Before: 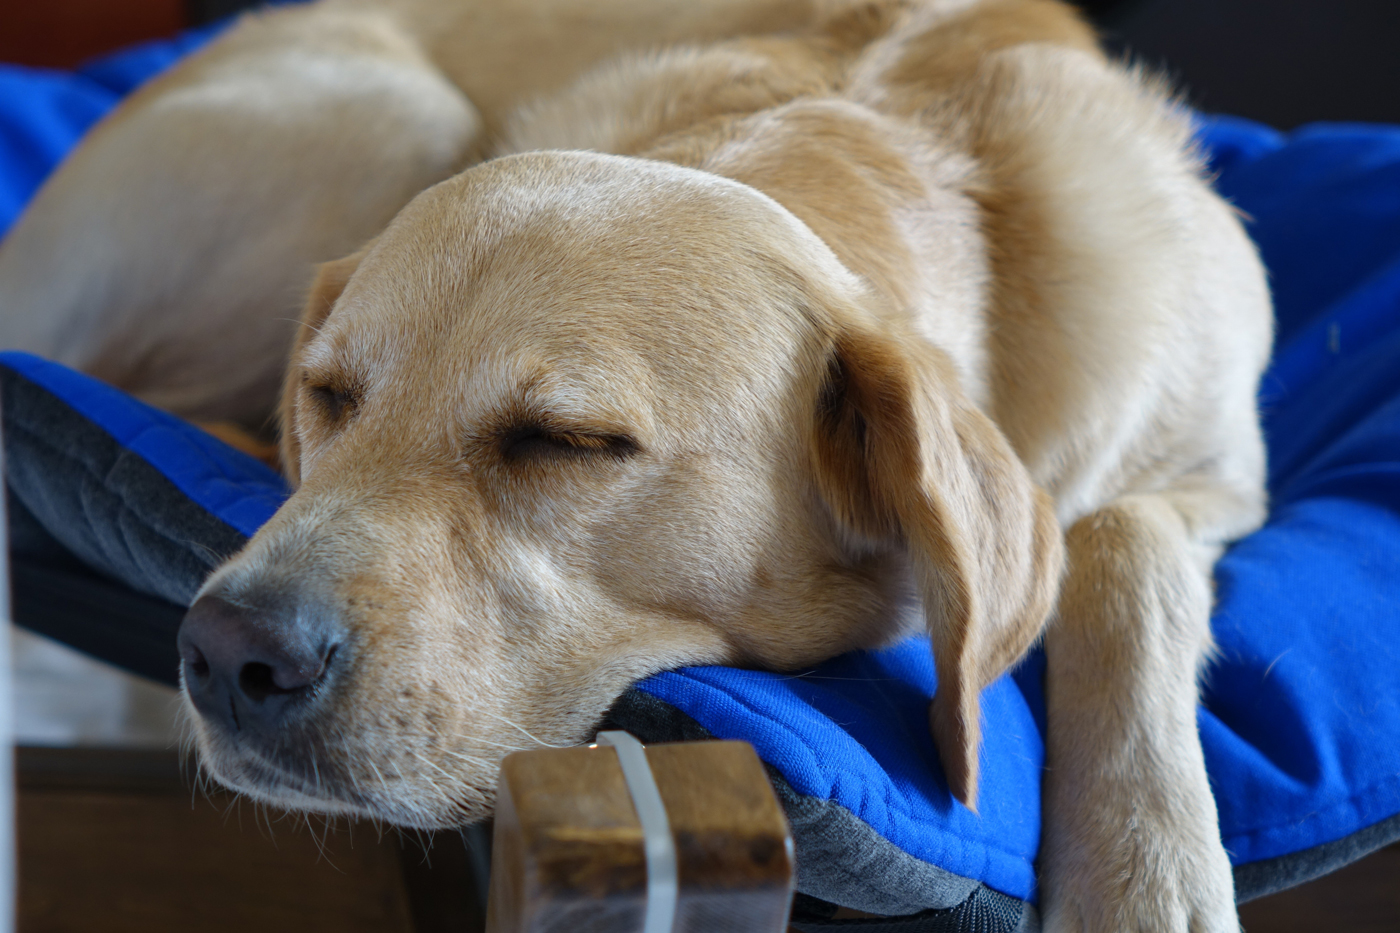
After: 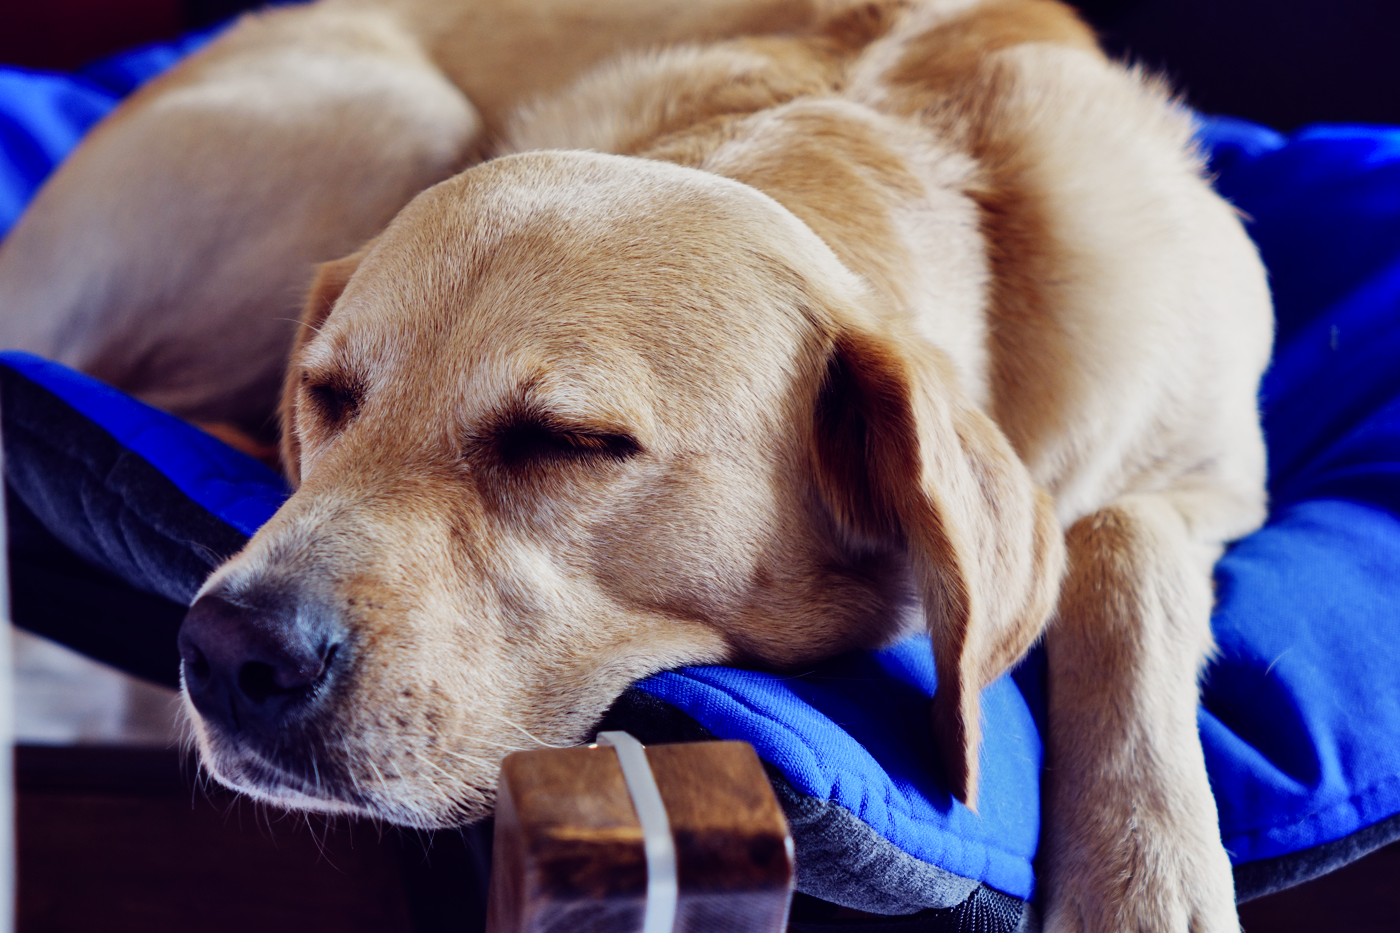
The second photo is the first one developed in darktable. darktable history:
sigmoid: contrast 1.8, skew -0.2, preserve hue 0%, red attenuation 0.1, red rotation 0.035, green attenuation 0.1, green rotation -0.017, blue attenuation 0.15, blue rotation -0.052, base primaries Rec2020
shadows and highlights: soften with gaussian
color balance: lift [1.001, 0.997, 0.99, 1.01], gamma [1.007, 1, 0.975, 1.025], gain [1, 1.065, 1.052, 0.935], contrast 13.25%
